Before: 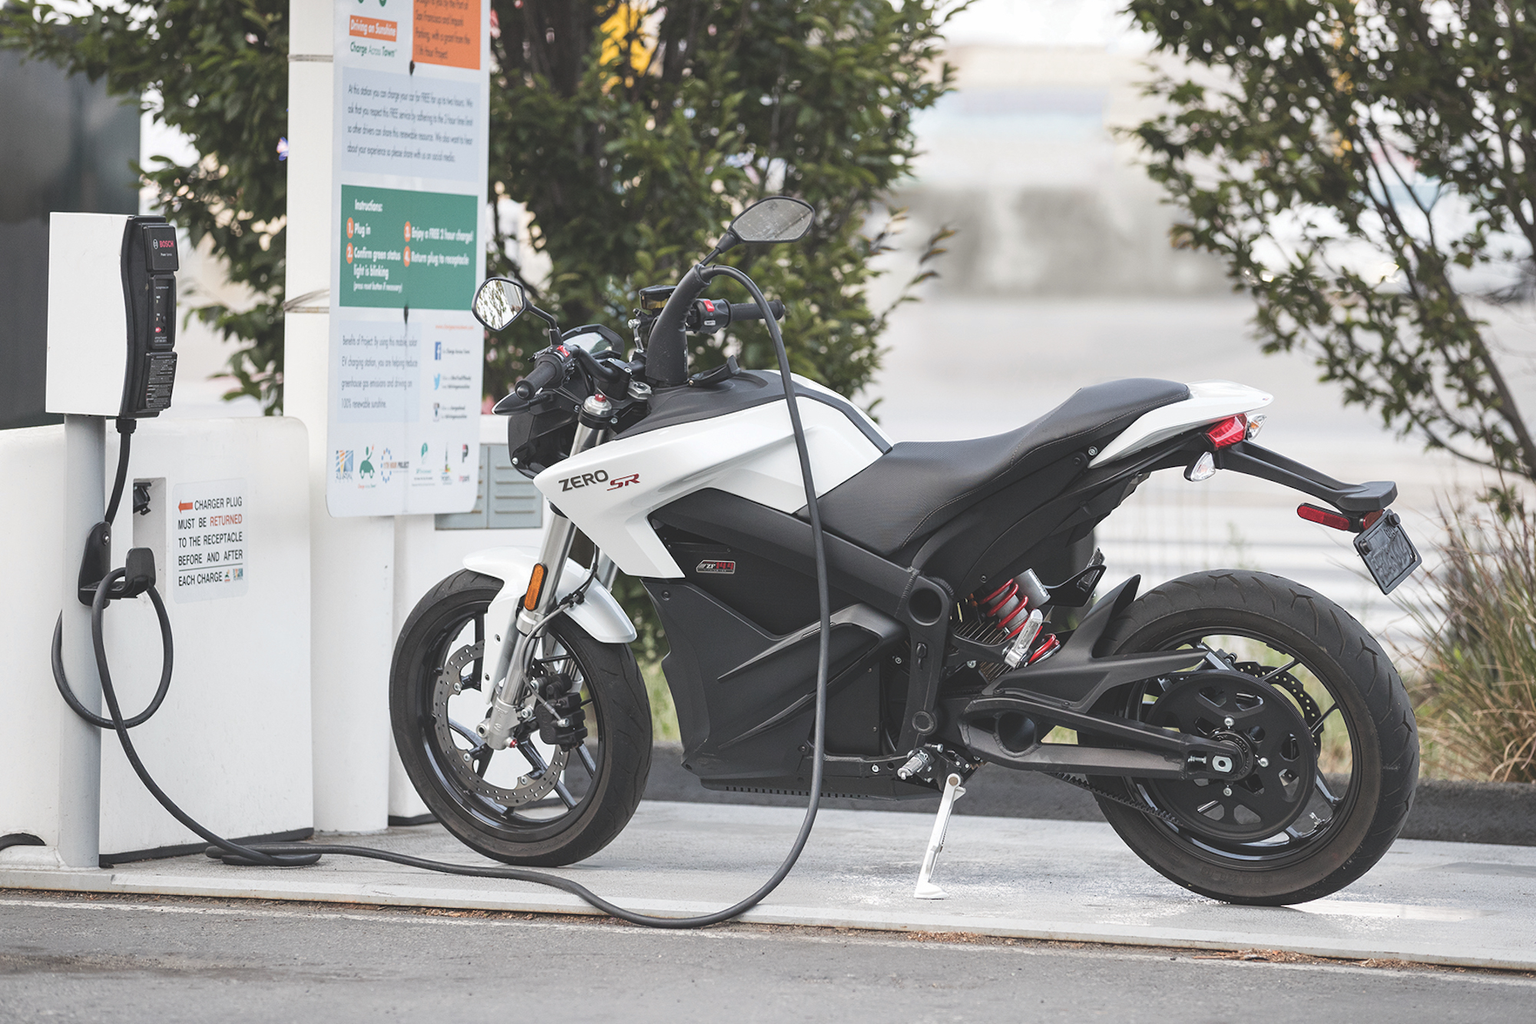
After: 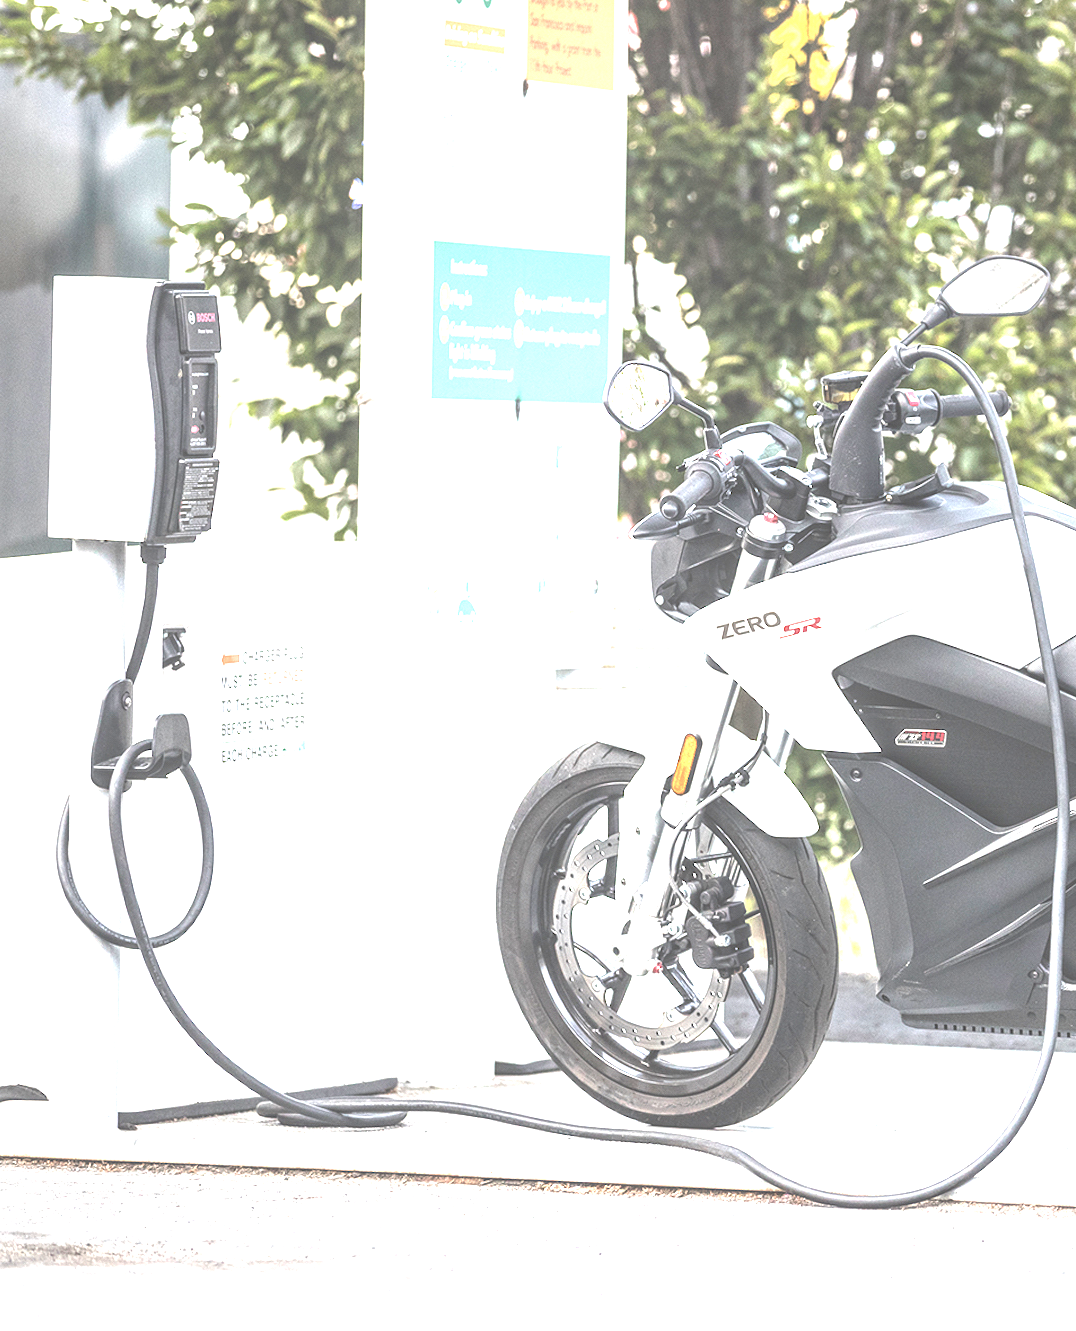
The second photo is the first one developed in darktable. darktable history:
crop: left 0.587%, right 45.588%, bottom 0.086%
local contrast: detail 130%
exposure: exposure 2.003 EV, compensate highlight preservation false
